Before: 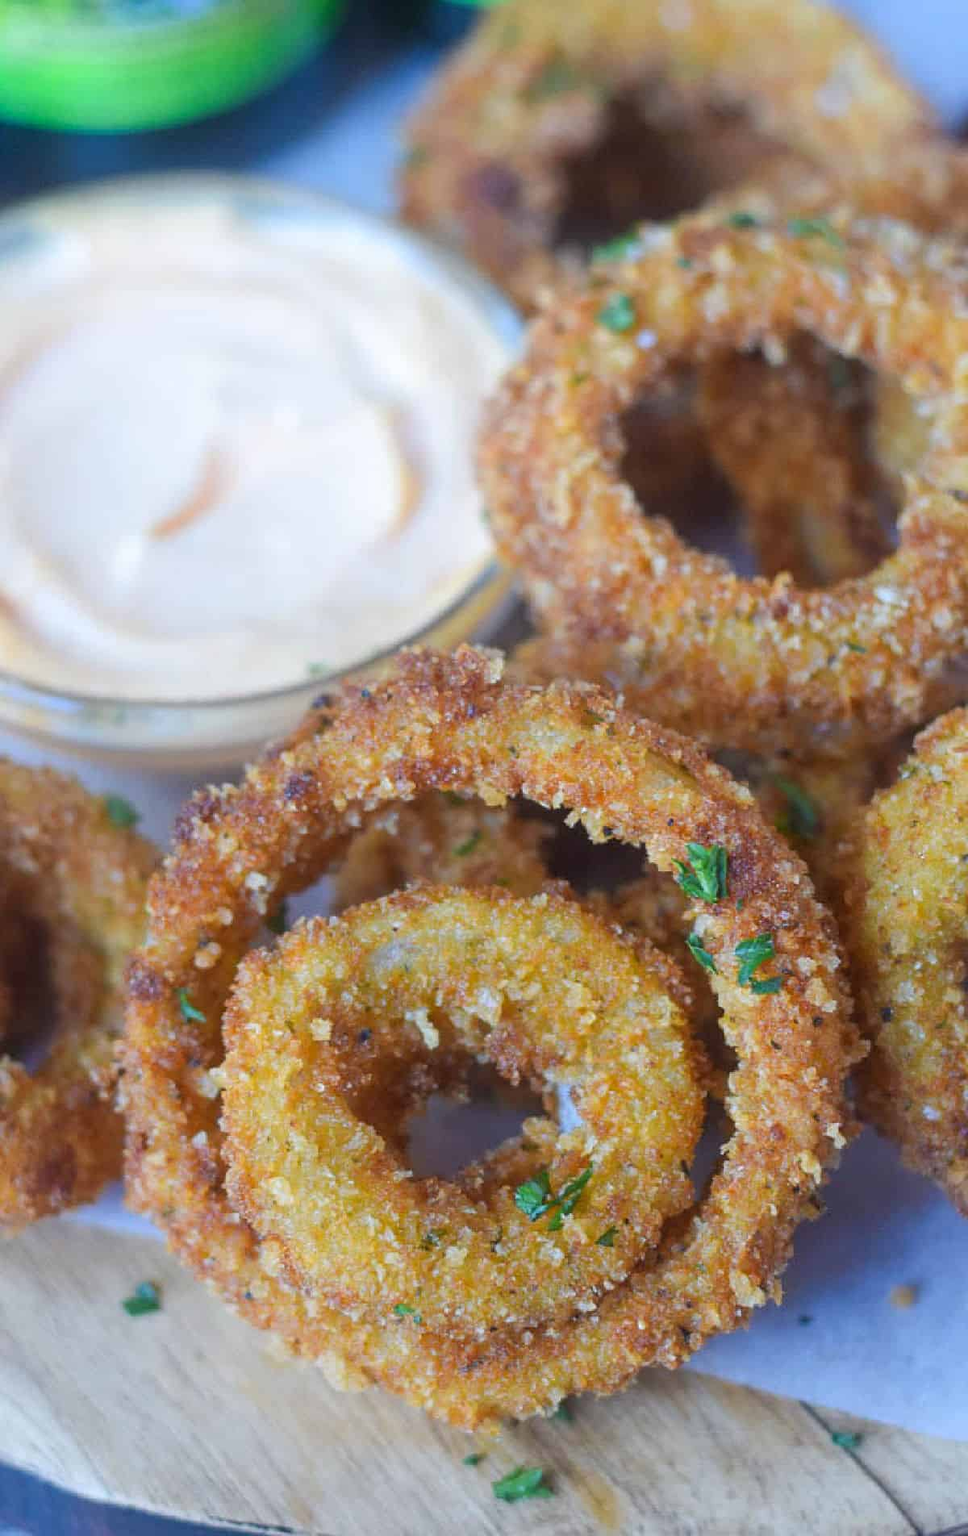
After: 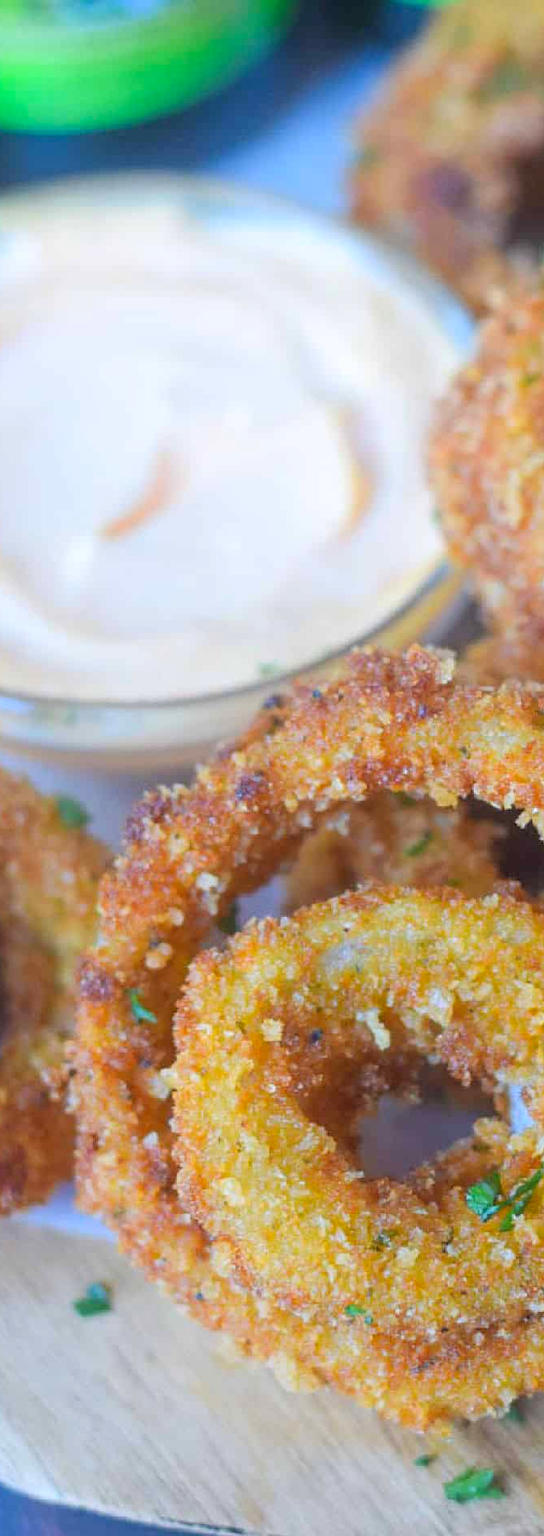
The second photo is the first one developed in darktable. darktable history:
crop: left 5.114%, right 38.589%
contrast brightness saturation: brightness 0.09, saturation 0.19
